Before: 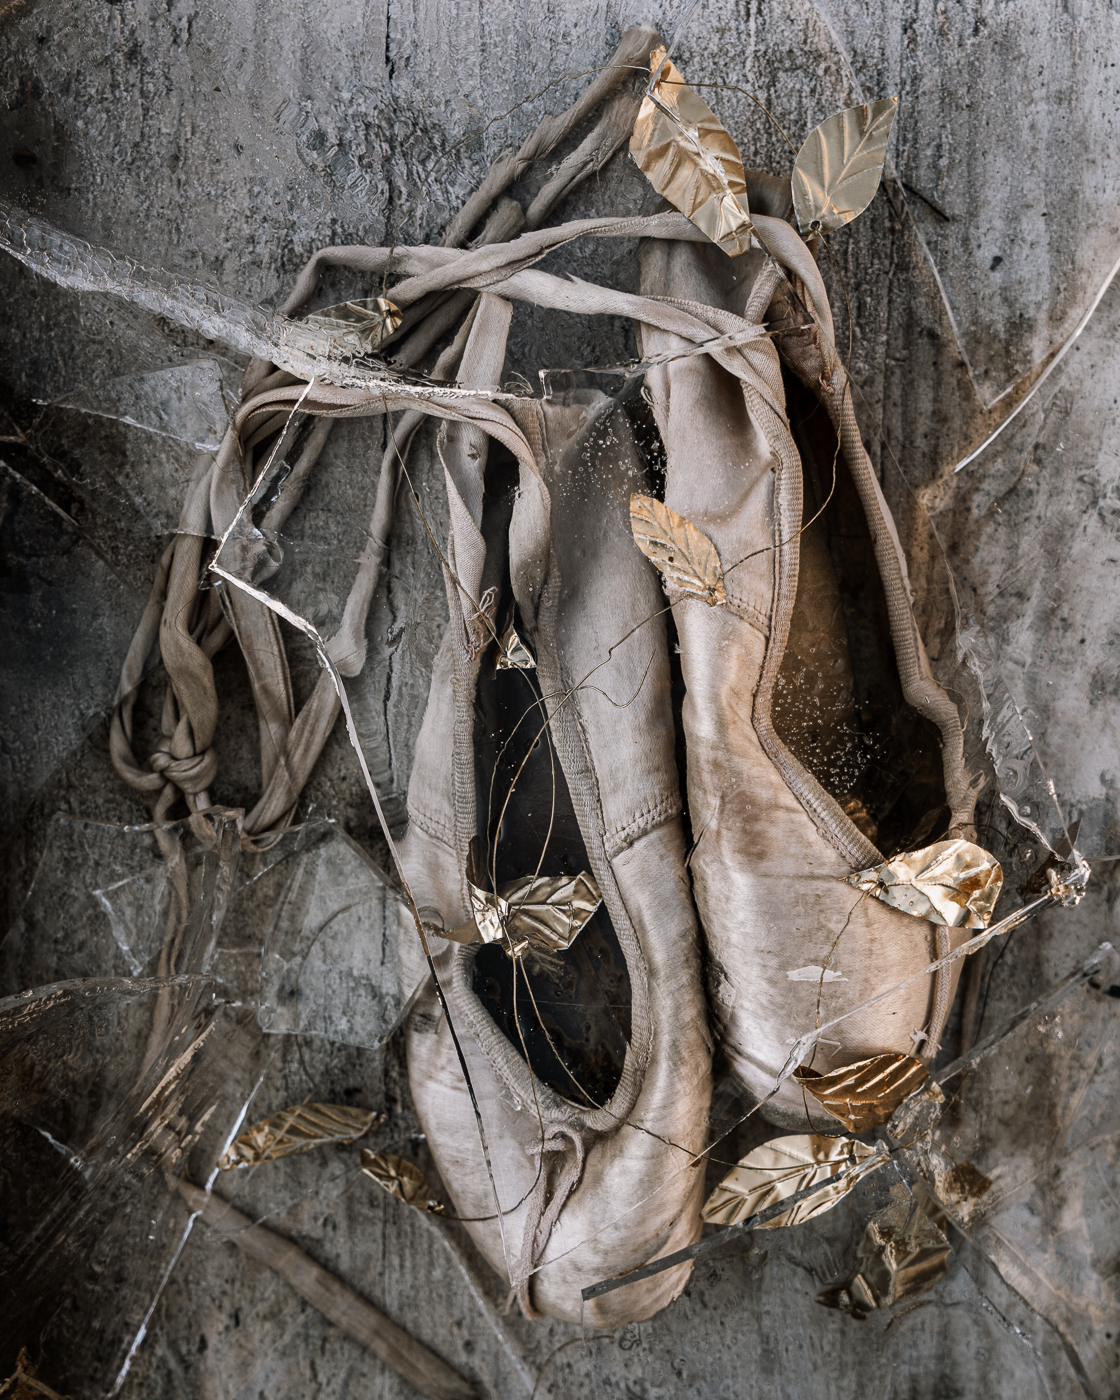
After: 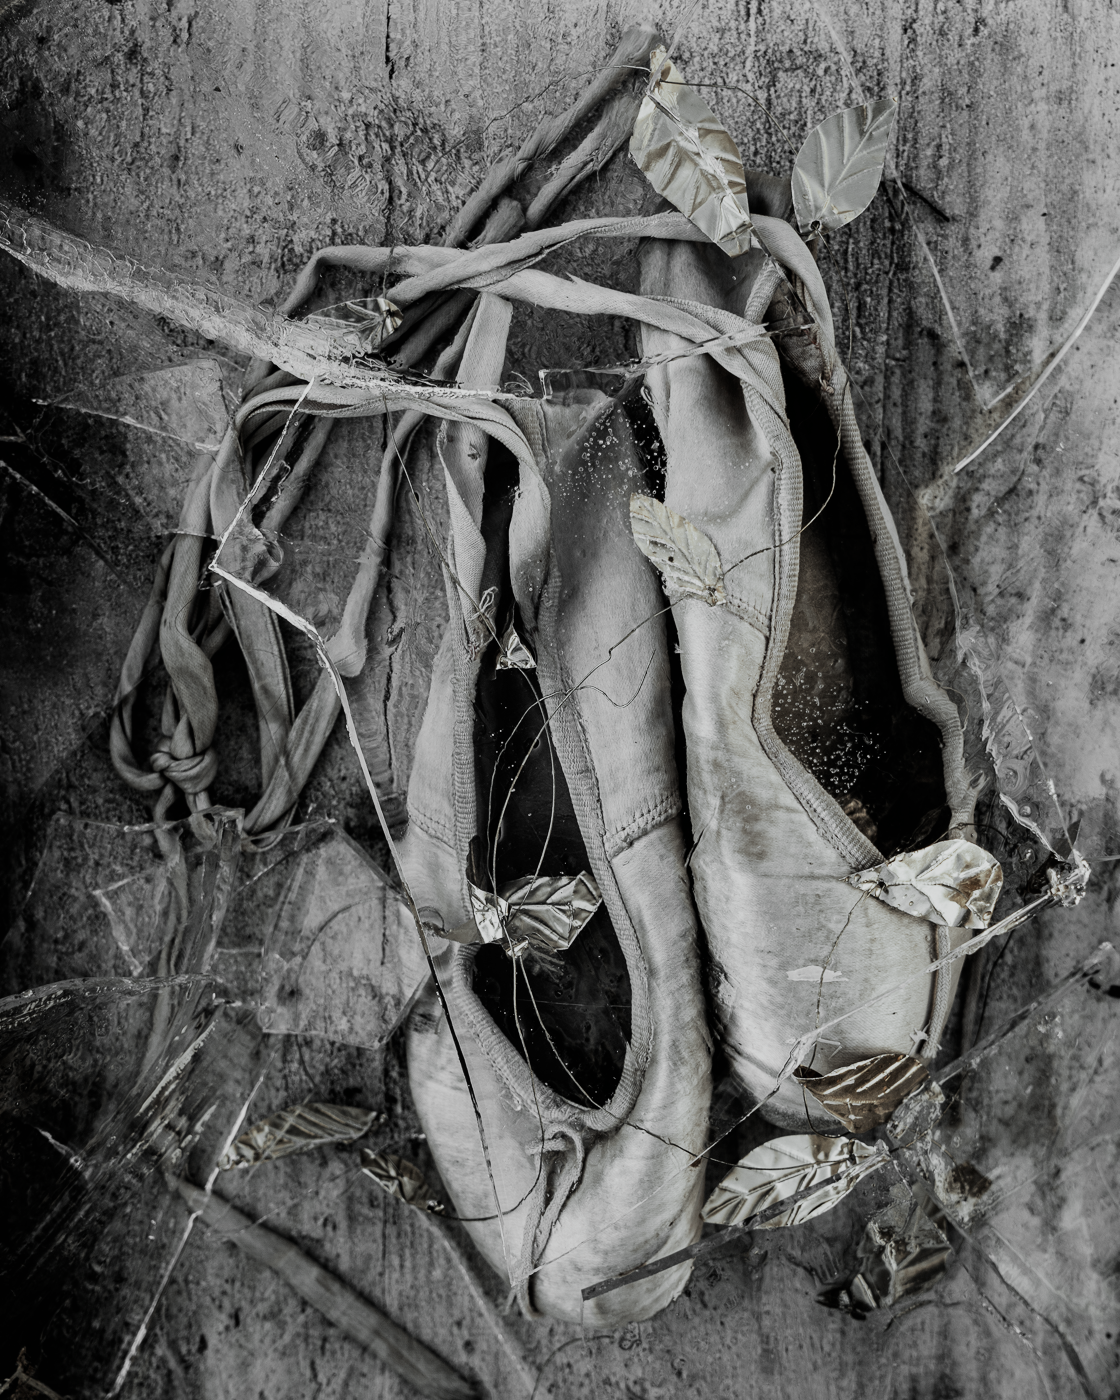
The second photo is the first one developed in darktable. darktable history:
tone equalizer: on, module defaults
color zones: curves: ch1 [(0, 0.831) (0.08, 0.771) (0.157, 0.268) (0.241, 0.207) (0.562, -0.005) (0.714, -0.013) (0.876, 0.01) (1, 0.831)]
filmic rgb: black relative exposure -7.65 EV, white relative exposure 4.56 EV, hardness 3.61
color balance: mode lift, gamma, gain (sRGB), lift [0.997, 0.979, 1.021, 1.011], gamma [1, 1.084, 0.916, 0.998], gain [1, 0.87, 1.13, 1.101], contrast 4.55%, contrast fulcrum 38.24%, output saturation 104.09%
